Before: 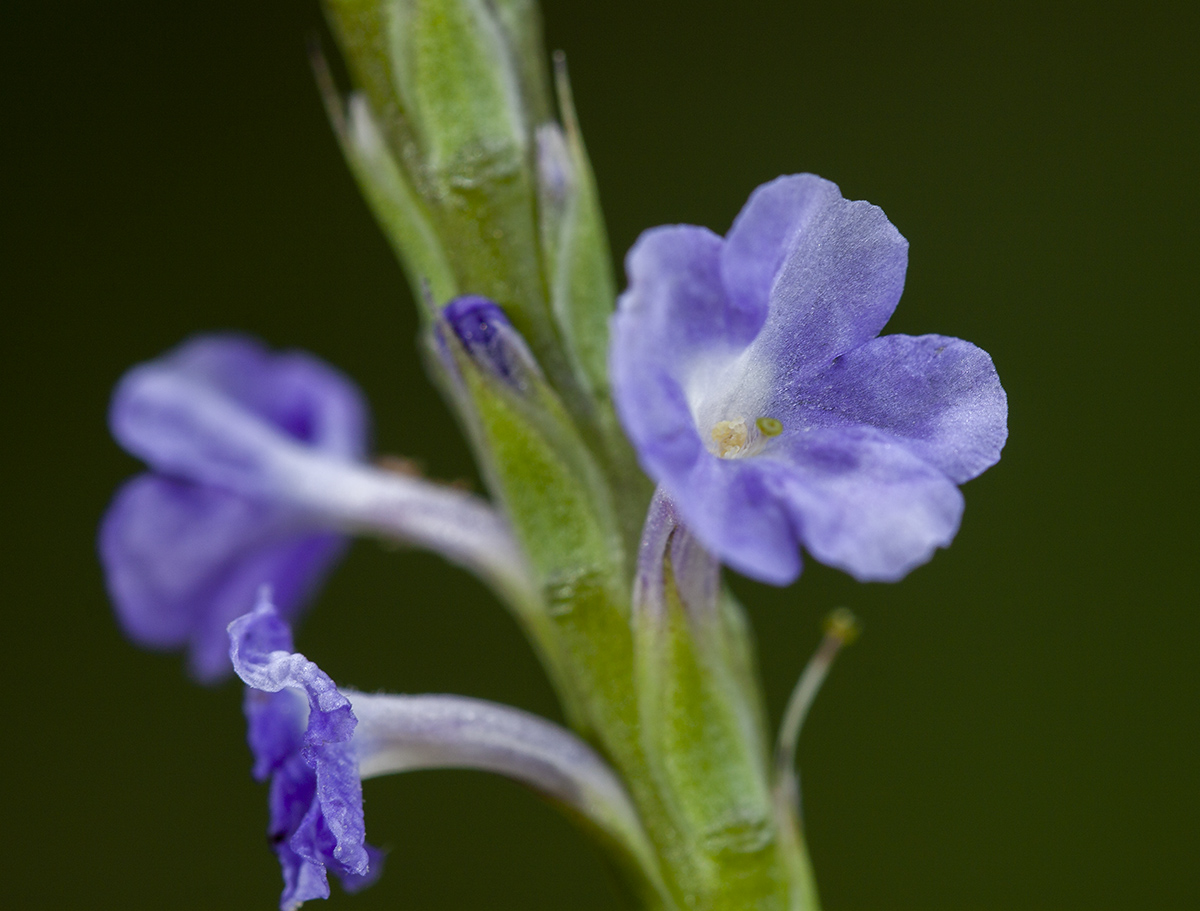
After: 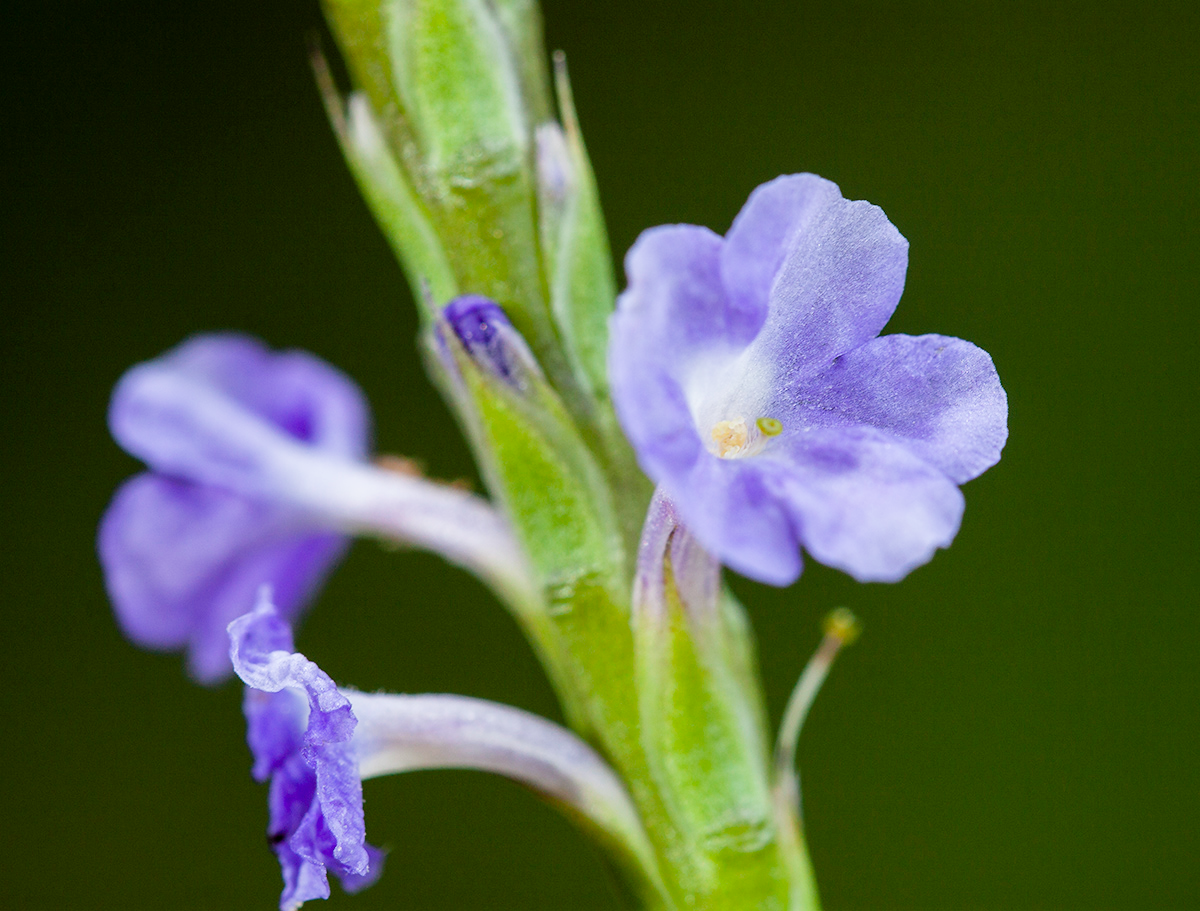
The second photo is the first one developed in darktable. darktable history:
filmic rgb: black relative exposure -7.99 EV, white relative exposure 4.04 EV, threshold 5.95 EV, hardness 4.2, preserve chrominance max RGB, enable highlight reconstruction true
exposure: black level correction 0, exposure 1.2 EV, compensate highlight preservation false
